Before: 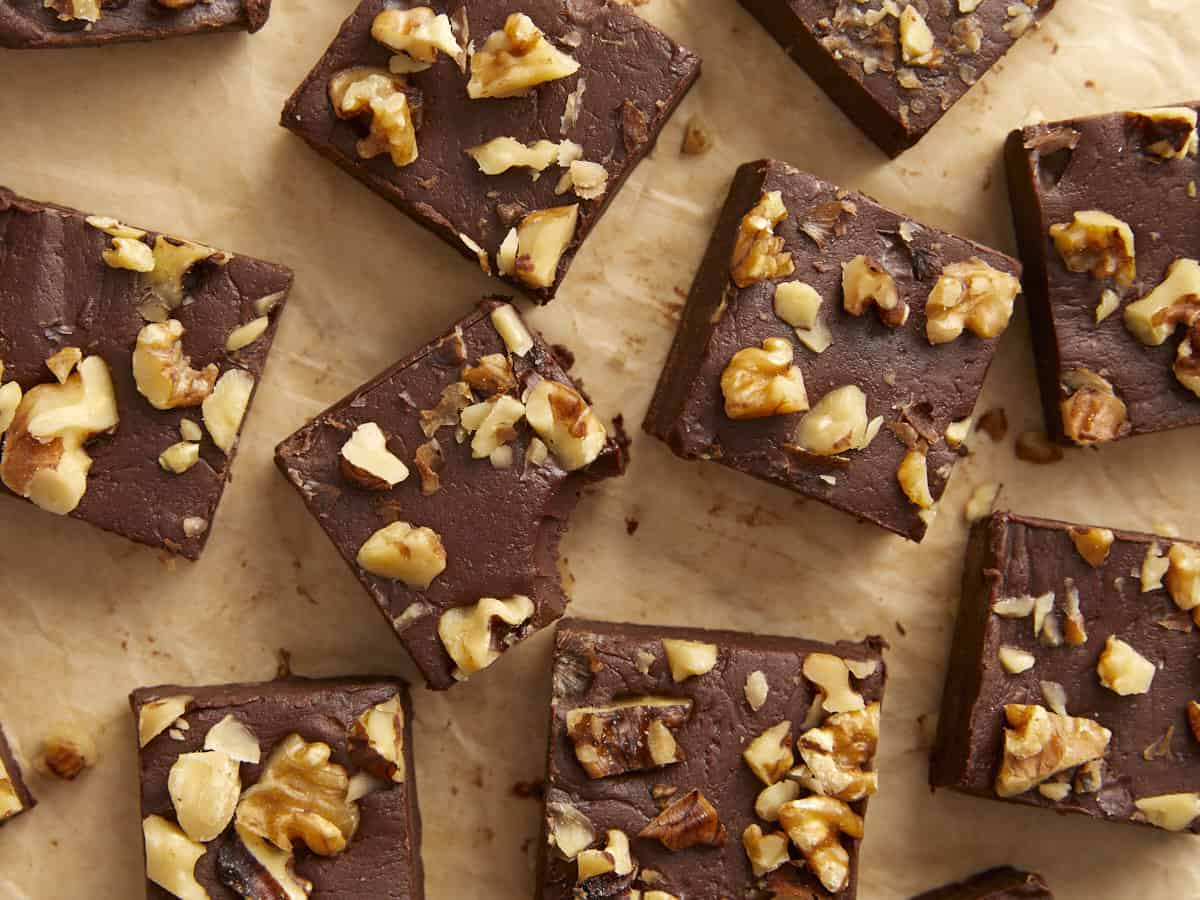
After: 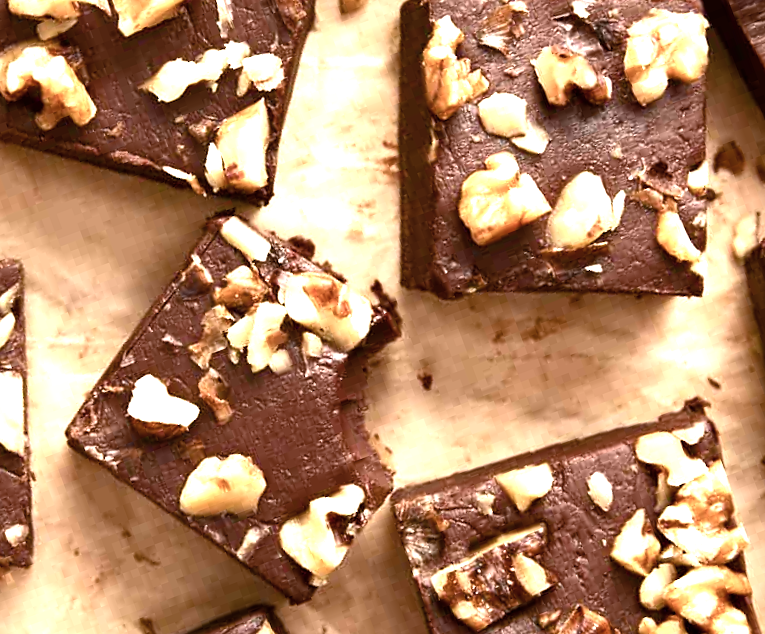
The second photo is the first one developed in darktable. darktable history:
crop and rotate: angle 20.48°, left 6.785%, right 3.736%, bottom 1.077%
exposure: black level correction 0, exposure 1.103 EV, compensate highlight preservation false
color balance rgb: highlights gain › chroma 1.079%, highlights gain › hue 60.06°, linear chroma grading › global chroma 0.482%, perceptual saturation grading › global saturation 20%, perceptual saturation grading › highlights -49.558%, perceptual saturation grading › shadows 25.615%, perceptual brilliance grading › highlights 14.408%, perceptual brilliance grading › mid-tones -5.499%, perceptual brilliance grading › shadows -26.06%, global vibrance 20%
color correction: highlights b* -0.036, saturation 0.786
